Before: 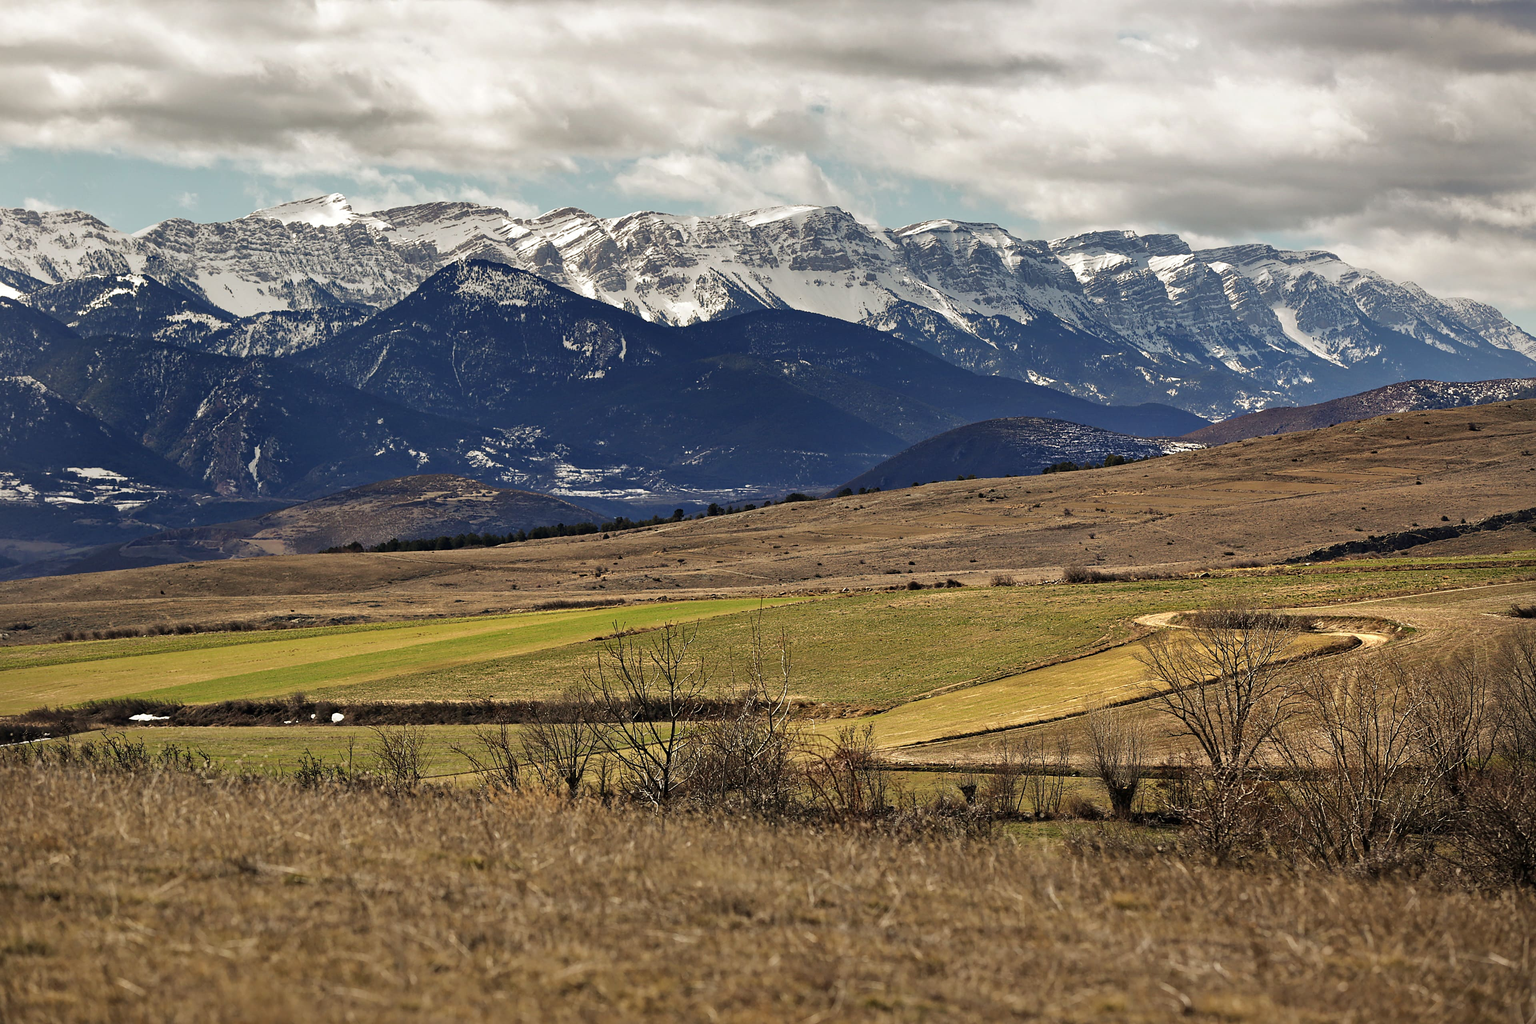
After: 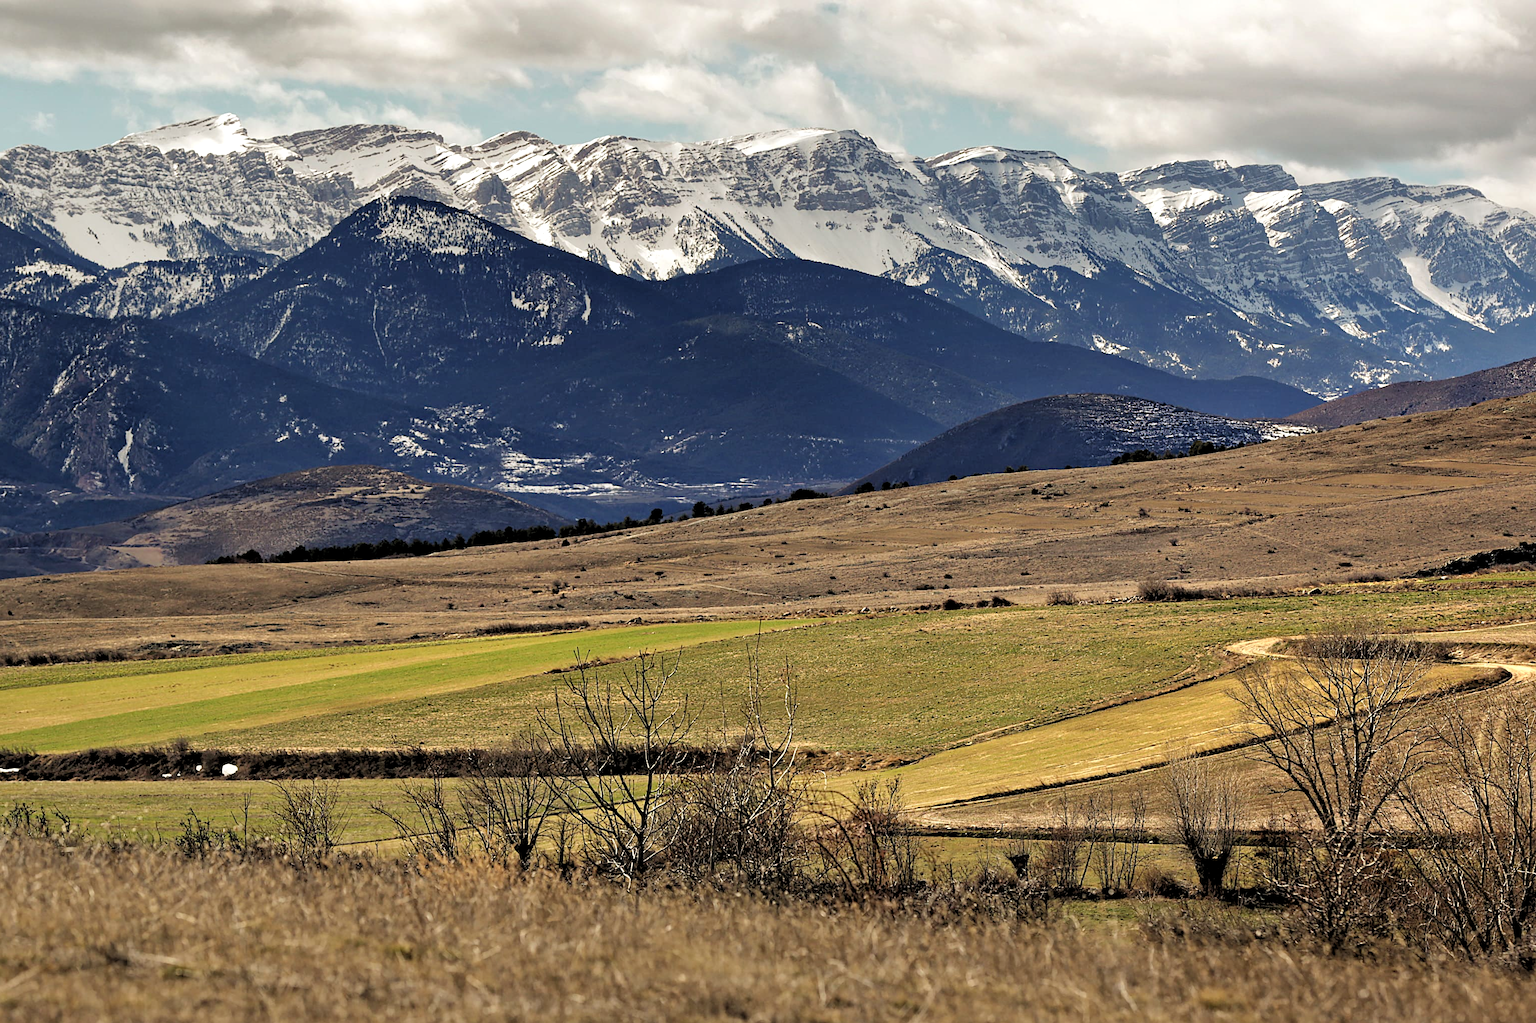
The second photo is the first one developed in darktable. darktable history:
crop and rotate: left 10.071%, top 10.071%, right 10.02%, bottom 10.02%
rgb levels: levels [[0.013, 0.434, 0.89], [0, 0.5, 1], [0, 0.5, 1]]
